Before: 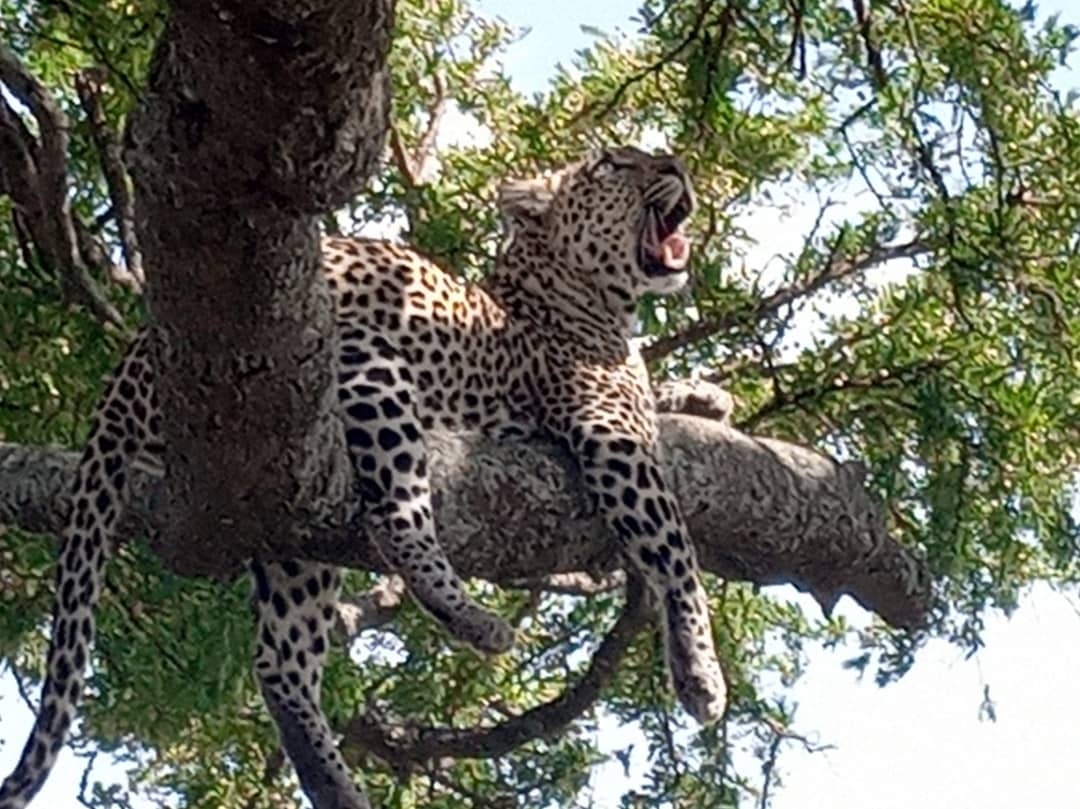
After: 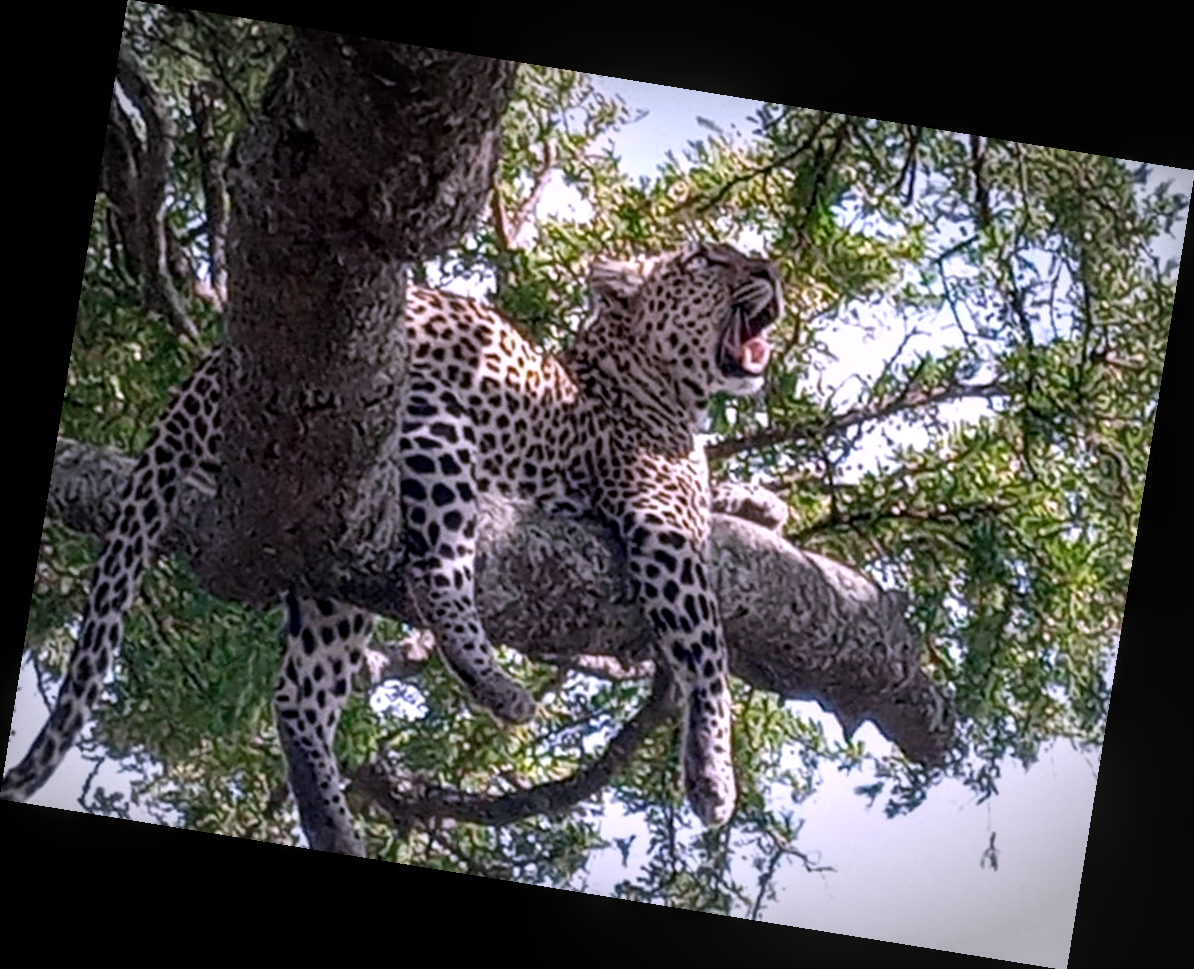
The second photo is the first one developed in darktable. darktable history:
white balance: red 1.042, blue 1.17
vignetting: fall-off start 79.43%, saturation -0.649, width/height ratio 1.327, unbound false
local contrast: on, module defaults
rotate and perspective: rotation 9.12°, automatic cropping off
